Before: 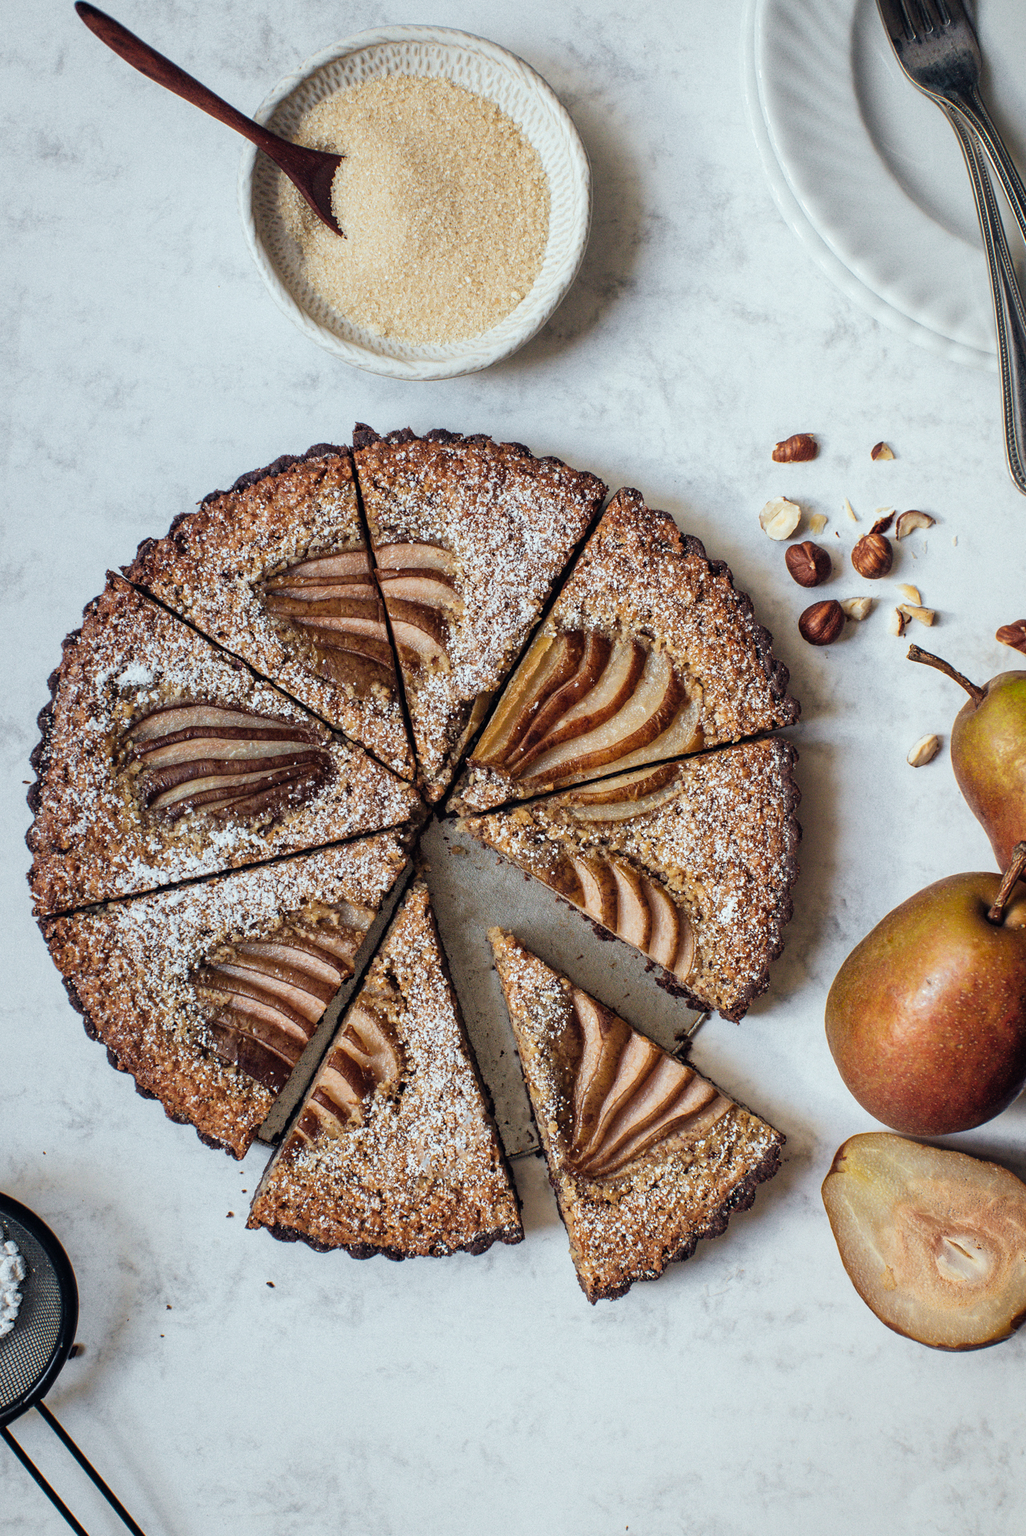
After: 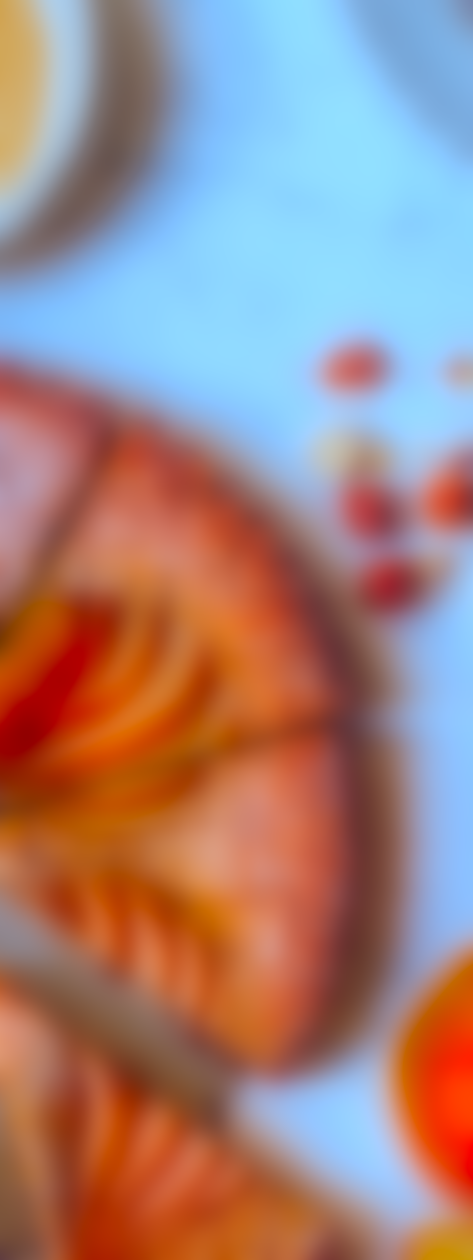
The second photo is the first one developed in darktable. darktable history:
color correction: saturation 3
color calibration: illuminant as shot in camera, x 0.358, y 0.373, temperature 4628.91 K
rgb curve: curves: ch0 [(0, 0) (0.136, 0.078) (0.262, 0.245) (0.414, 0.42) (1, 1)], compensate middle gray true, preserve colors basic power
lowpass: radius 16, unbound 0
crop and rotate: left 49.936%, top 10.094%, right 13.136%, bottom 24.256%
base curve: exposure shift 0, preserve colors none
exposure: compensate highlight preservation false
shadows and highlights: on, module defaults
